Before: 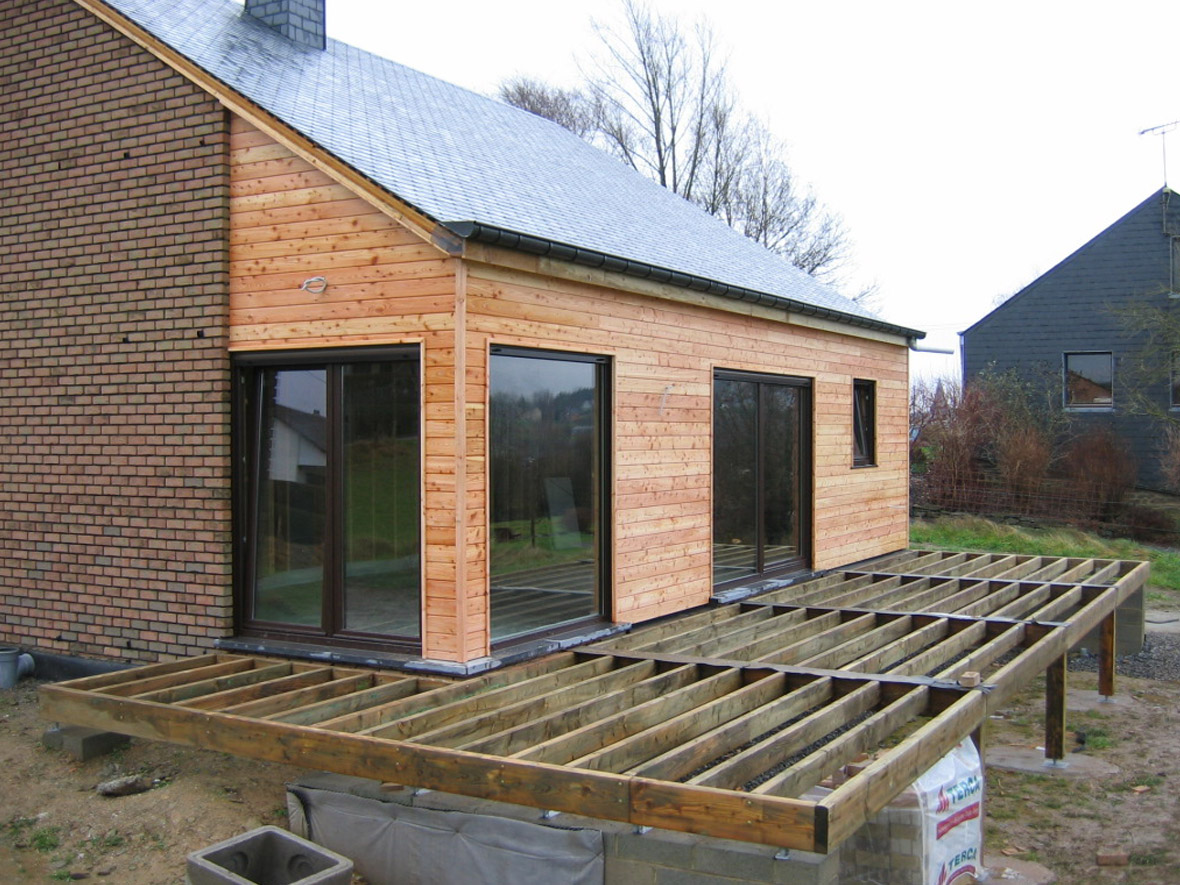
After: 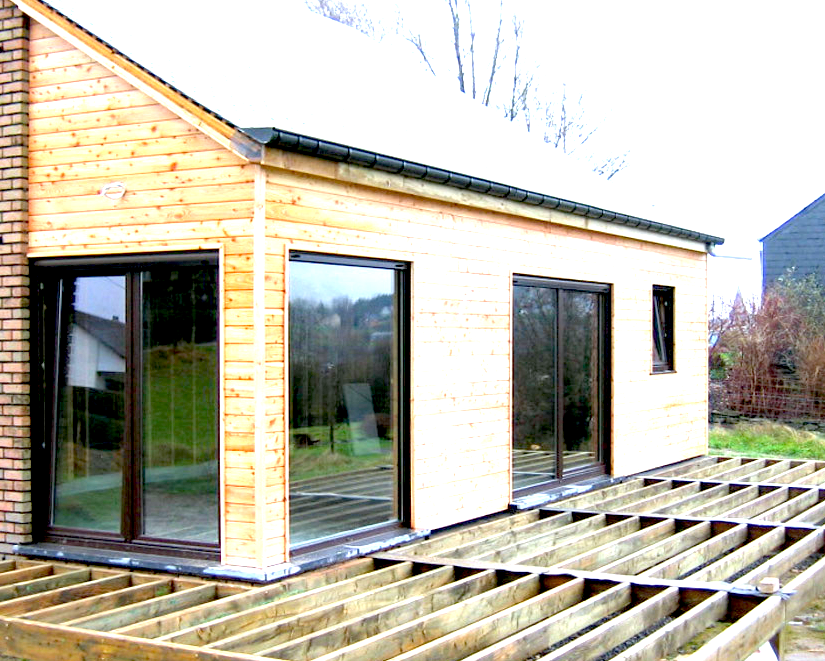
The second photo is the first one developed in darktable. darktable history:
white balance: red 0.967, blue 1.049
exposure: black level correction 0.016, exposure 1.774 EV, compensate highlight preservation false
crop and rotate: left 17.046%, top 10.659%, right 12.989%, bottom 14.553%
